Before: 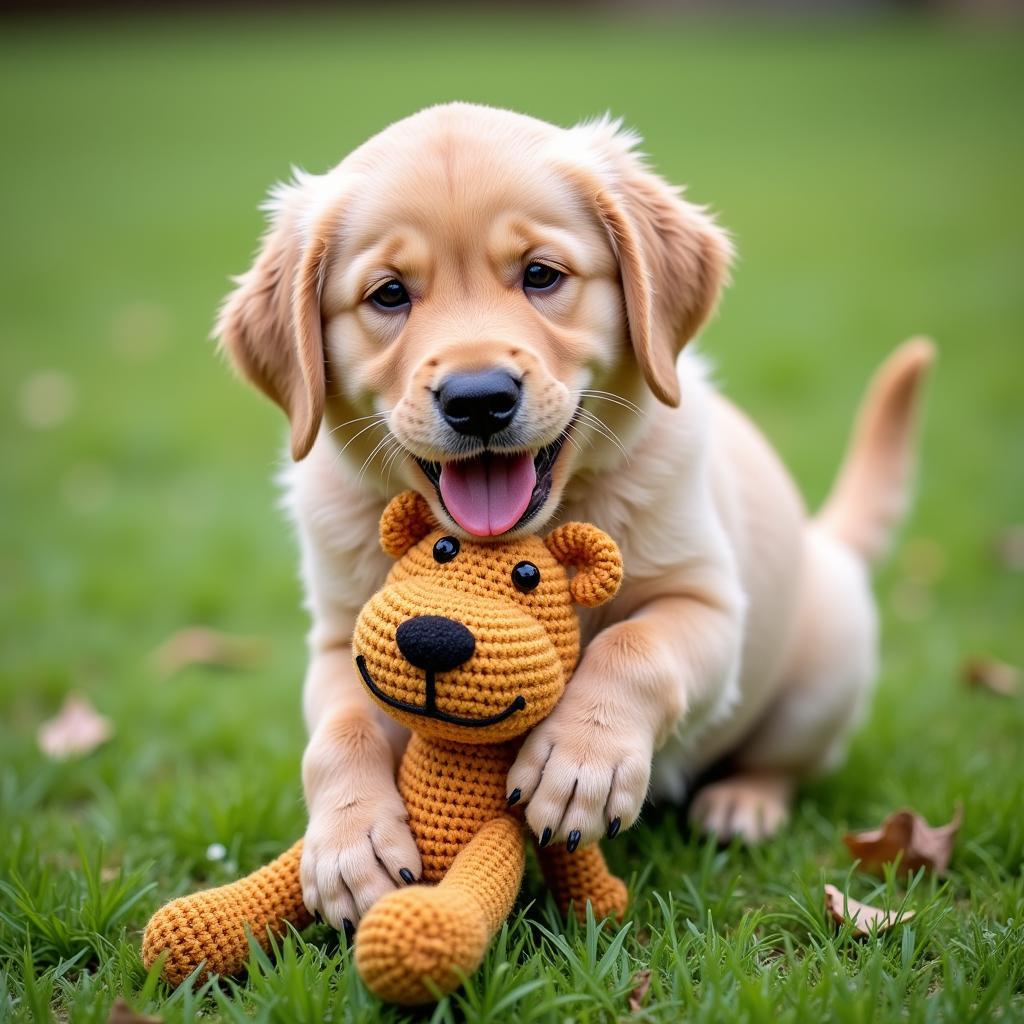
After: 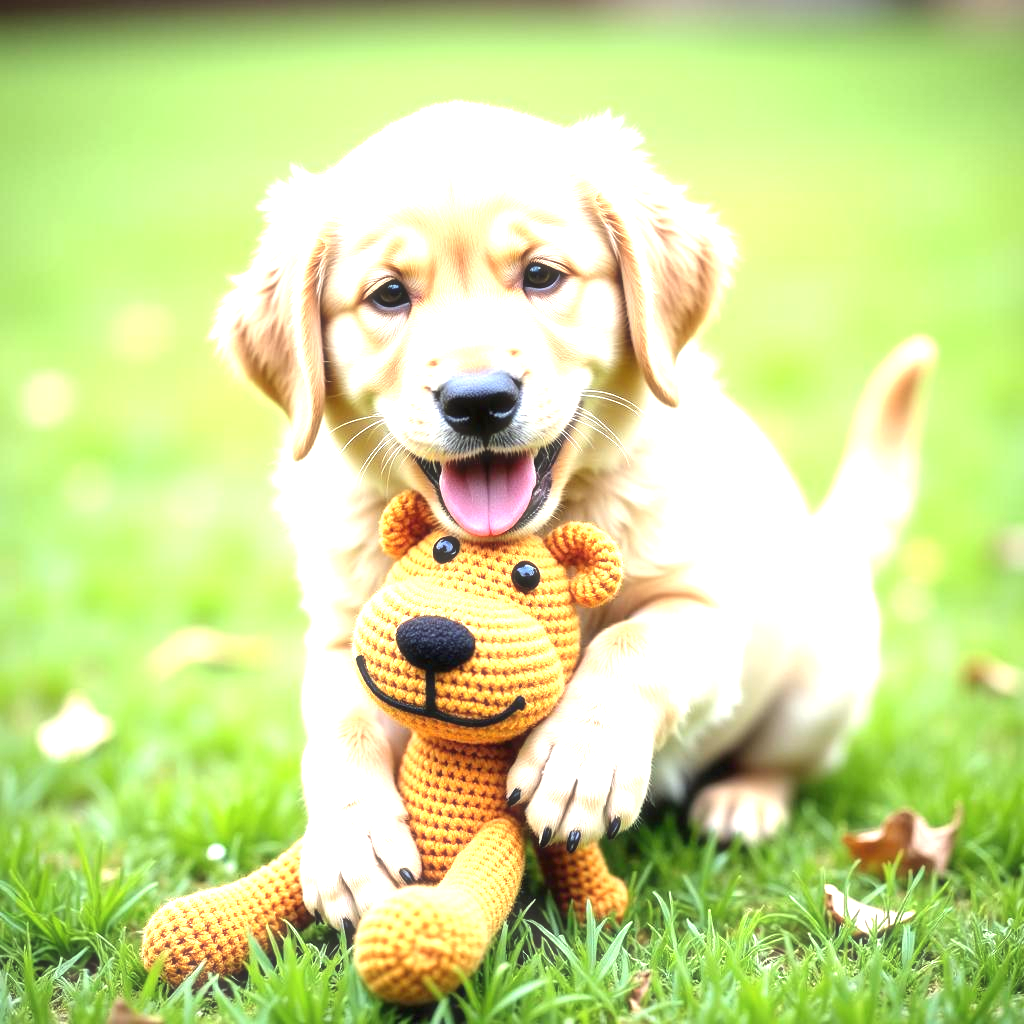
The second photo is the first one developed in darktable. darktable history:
exposure: black level correction 0, exposure 1.744 EV, compensate exposure bias true, compensate highlight preservation false
haze removal: strength -0.109, compatibility mode true, adaptive false
color correction: highlights a* -4.81, highlights b* 5.06, saturation 0.948
